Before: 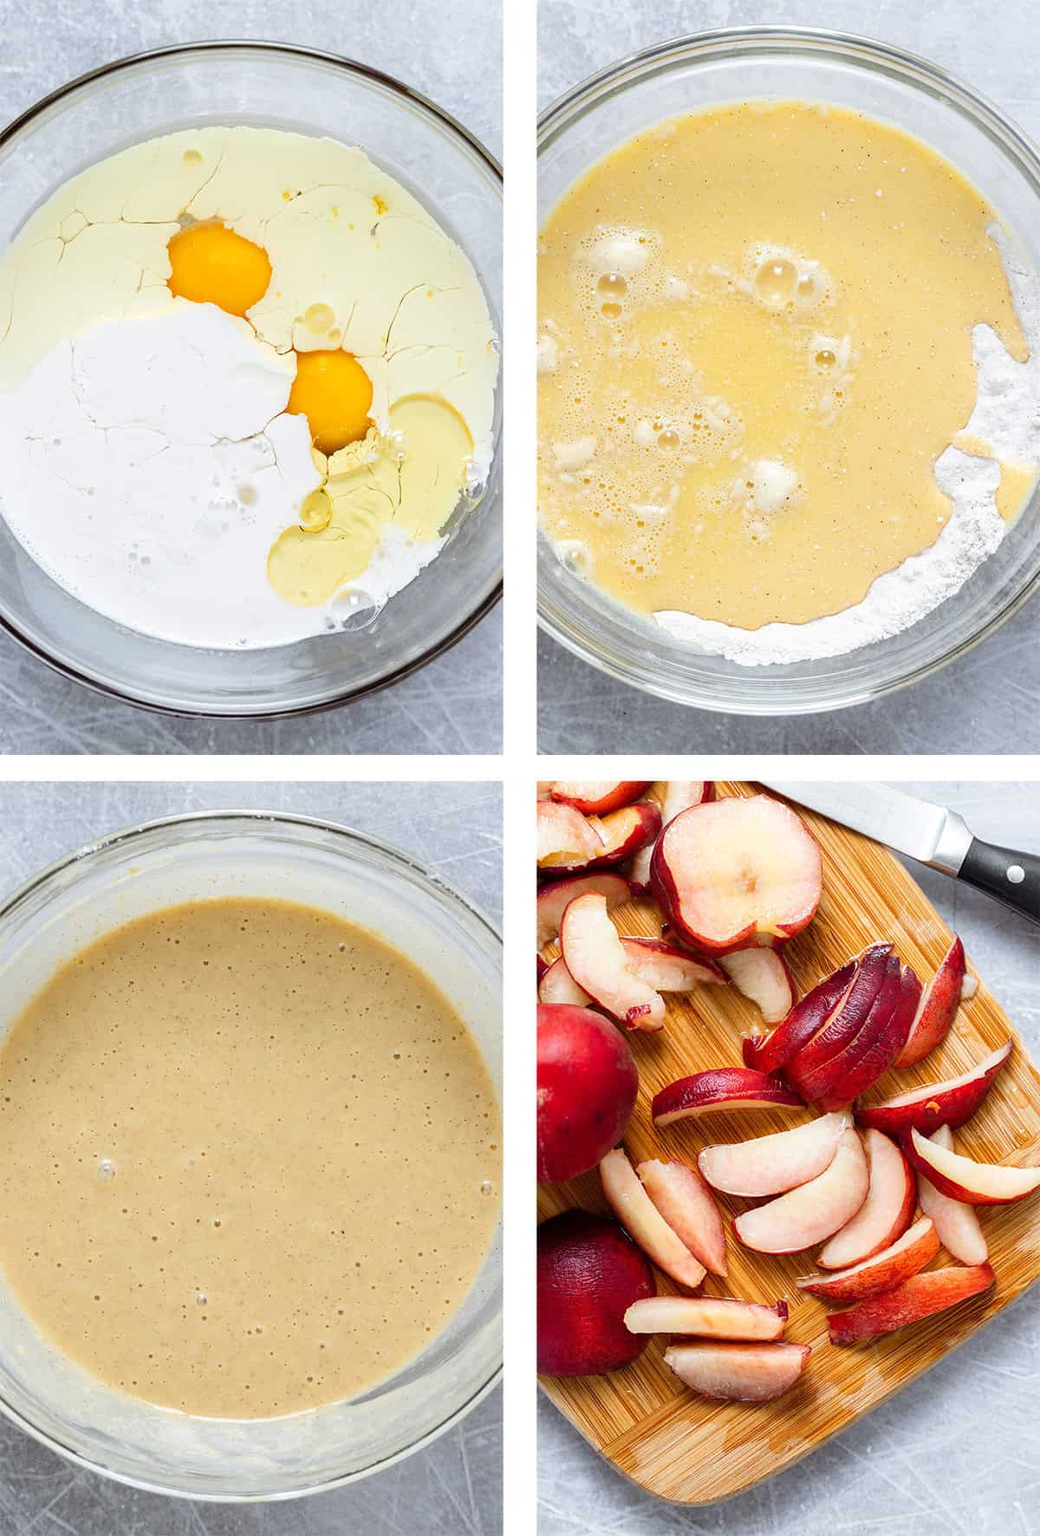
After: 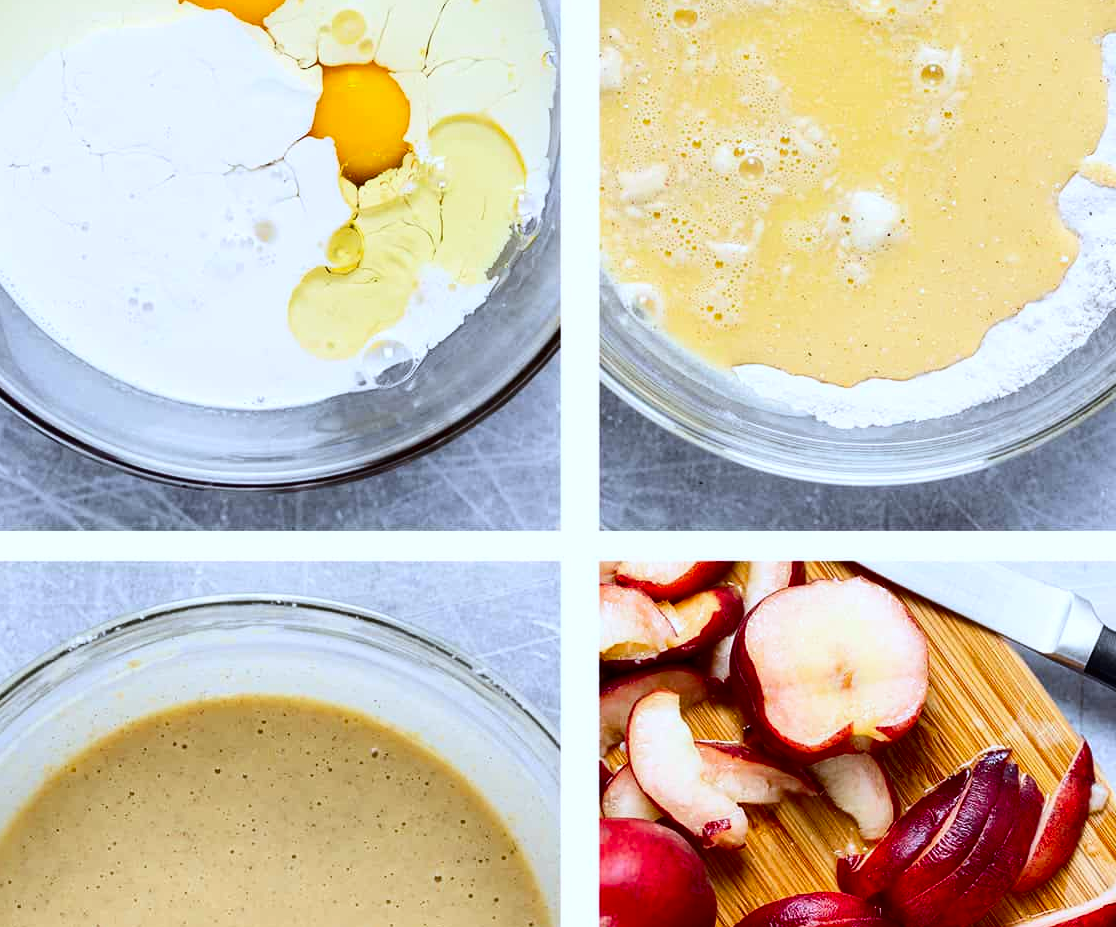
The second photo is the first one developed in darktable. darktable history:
white balance: red 0.954, blue 1.079
crop: left 1.744%, top 19.225%, right 5.069%, bottom 28.357%
contrast brightness saturation: contrast 0.19, brightness -0.11, saturation 0.21
